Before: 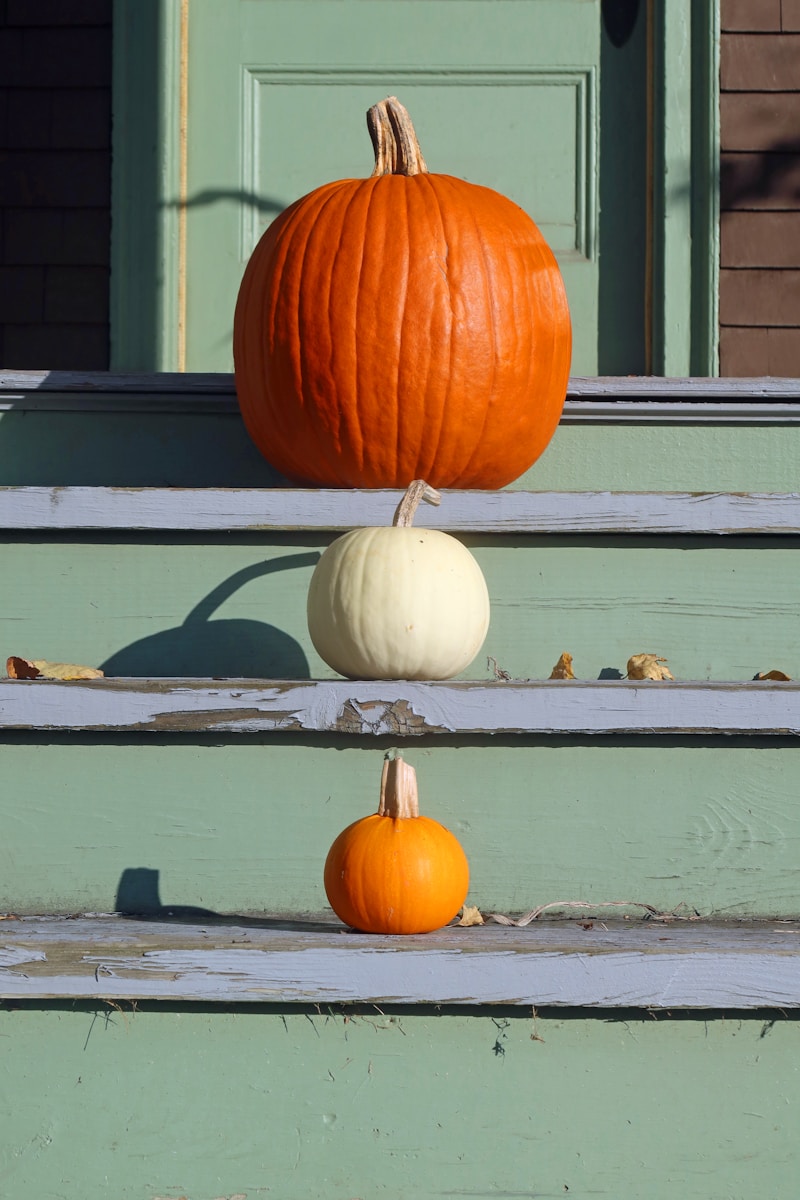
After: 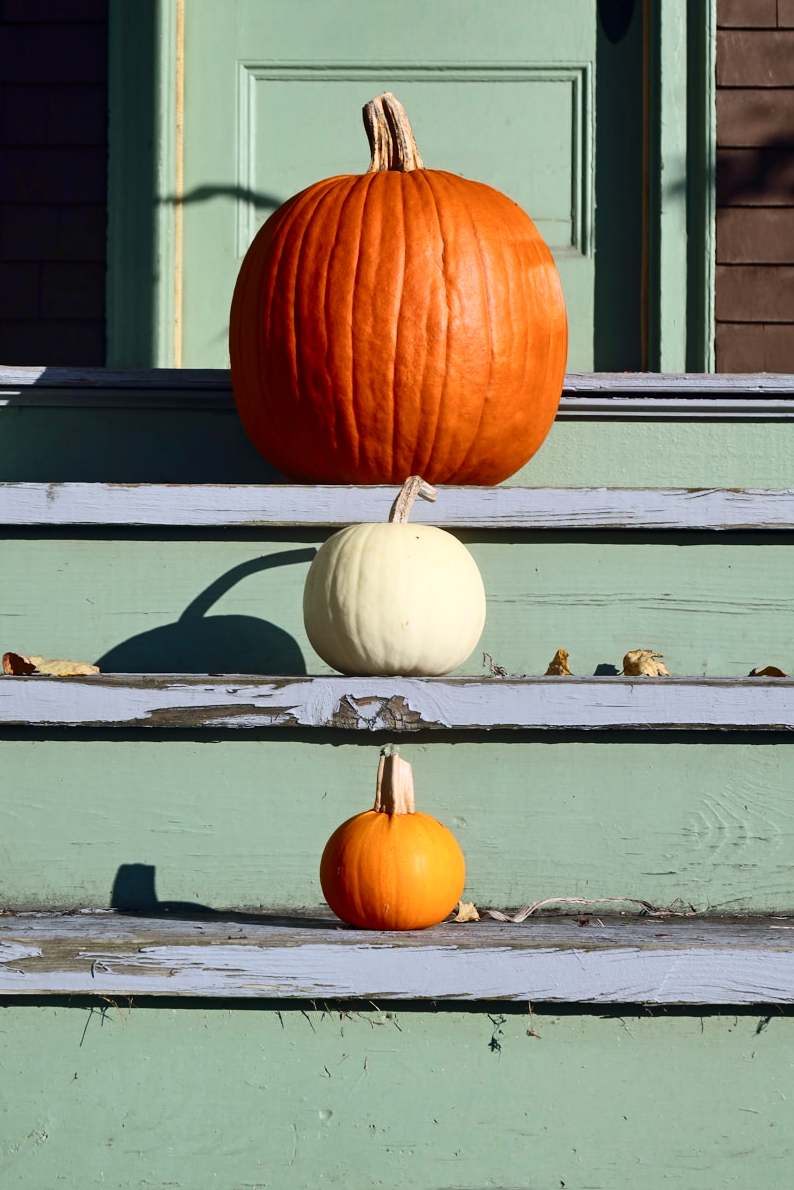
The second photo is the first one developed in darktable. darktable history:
contrast brightness saturation: contrast 0.291
crop and rotate: left 0.725%, top 0.406%, bottom 0.39%
shadows and highlights: low approximation 0.01, soften with gaussian
